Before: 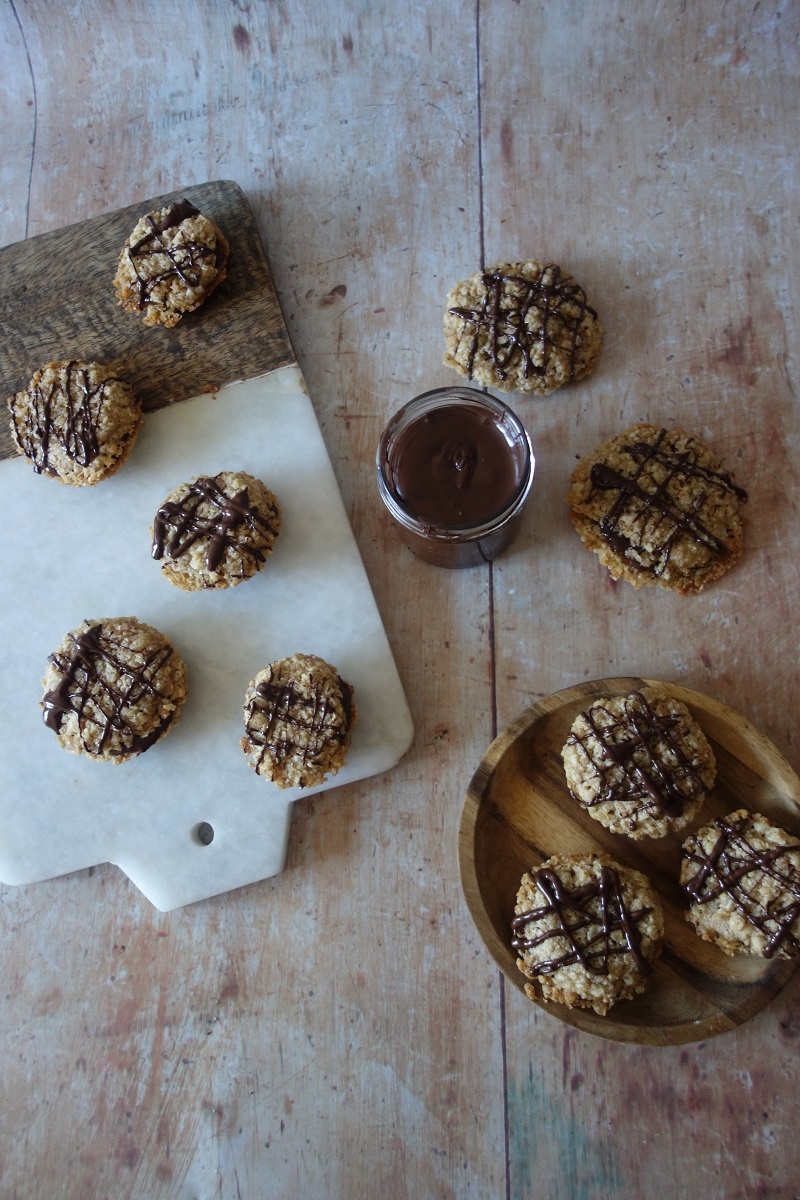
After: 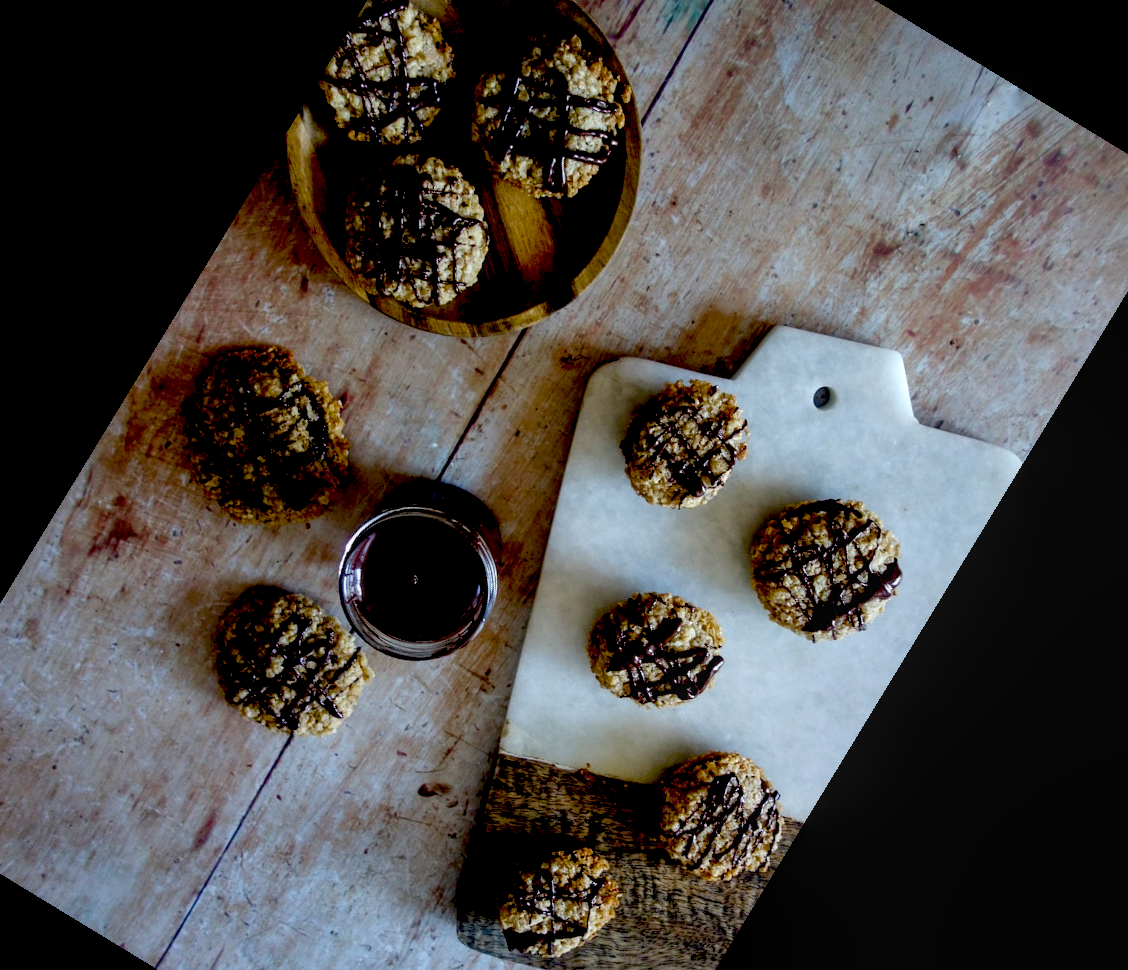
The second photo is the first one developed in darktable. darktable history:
color balance rgb: linear chroma grading › shadows 32%, linear chroma grading › global chroma -2%, linear chroma grading › mid-tones 4%, perceptual saturation grading › global saturation -2%, perceptual saturation grading › highlights -8%, perceptual saturation grading › mid-tones 8%, perceptual saturation grading › shadows 4%, perceptual brilliance grading › highlights 8%, perceptual brilliance grading › mid-tones 4%, perceptual brilliance grading › shadows 2%, global vibrance 16%, saturation formula JzAzBz (2021)
crop and rotate: angle 148.68°, left 9.111%, top 15.603%, right 4.588%, bottom 17.041%
exposure: black level correction 0.056, exposure -0.039 EV, compensate highlight preservation false
local contrast: on, module defaults
